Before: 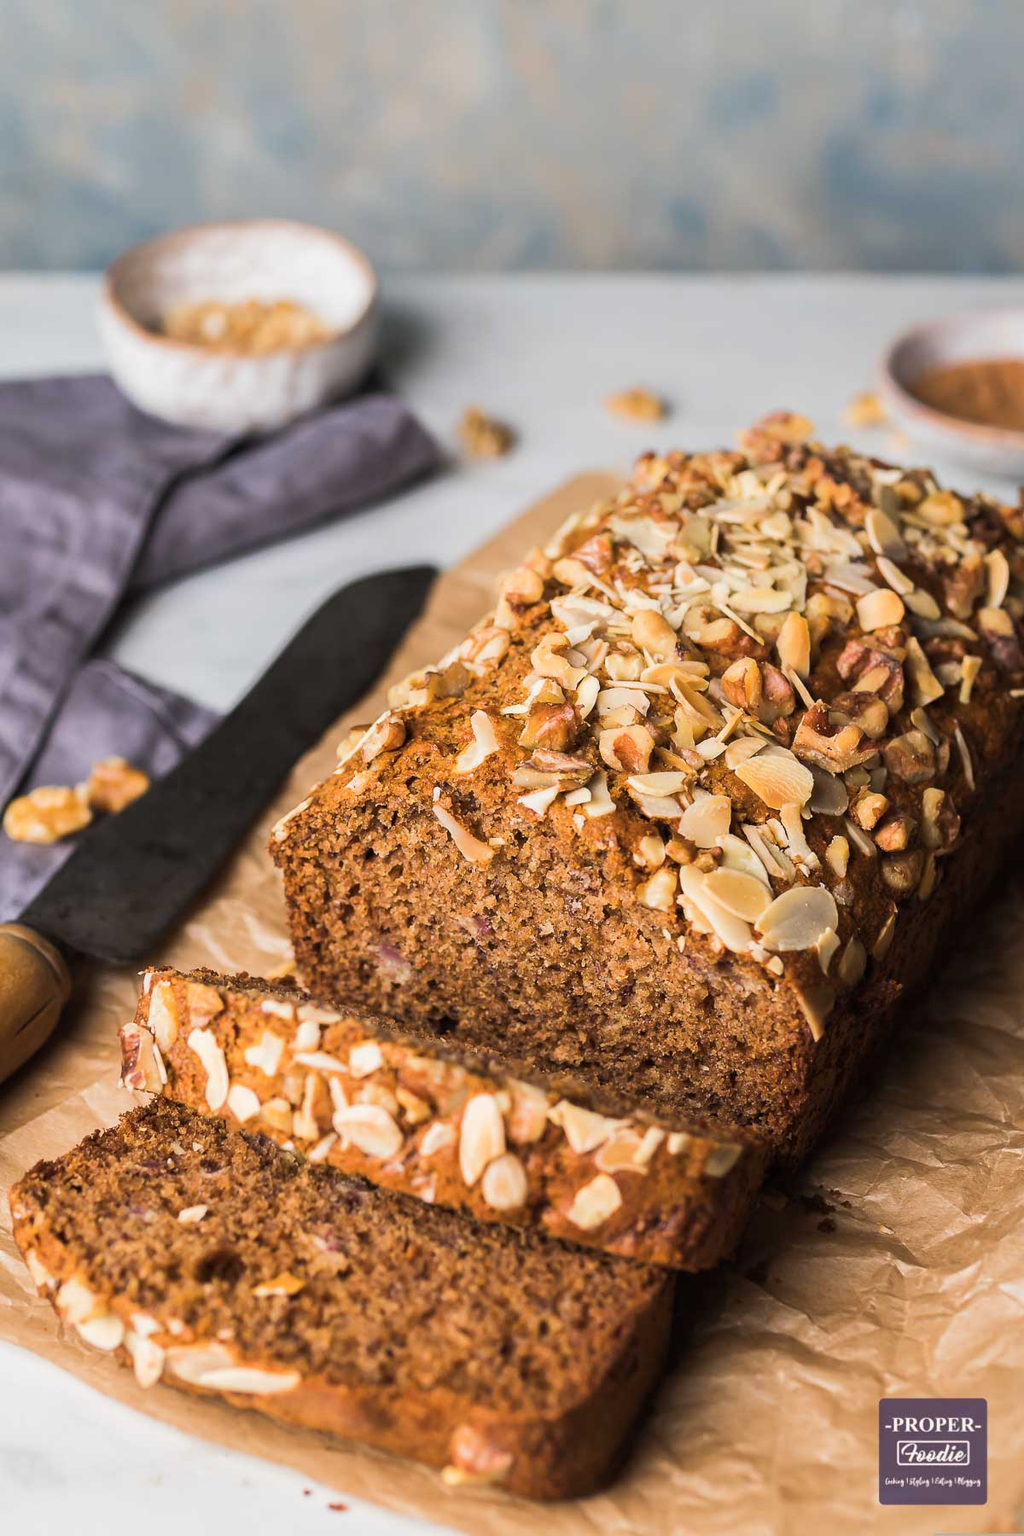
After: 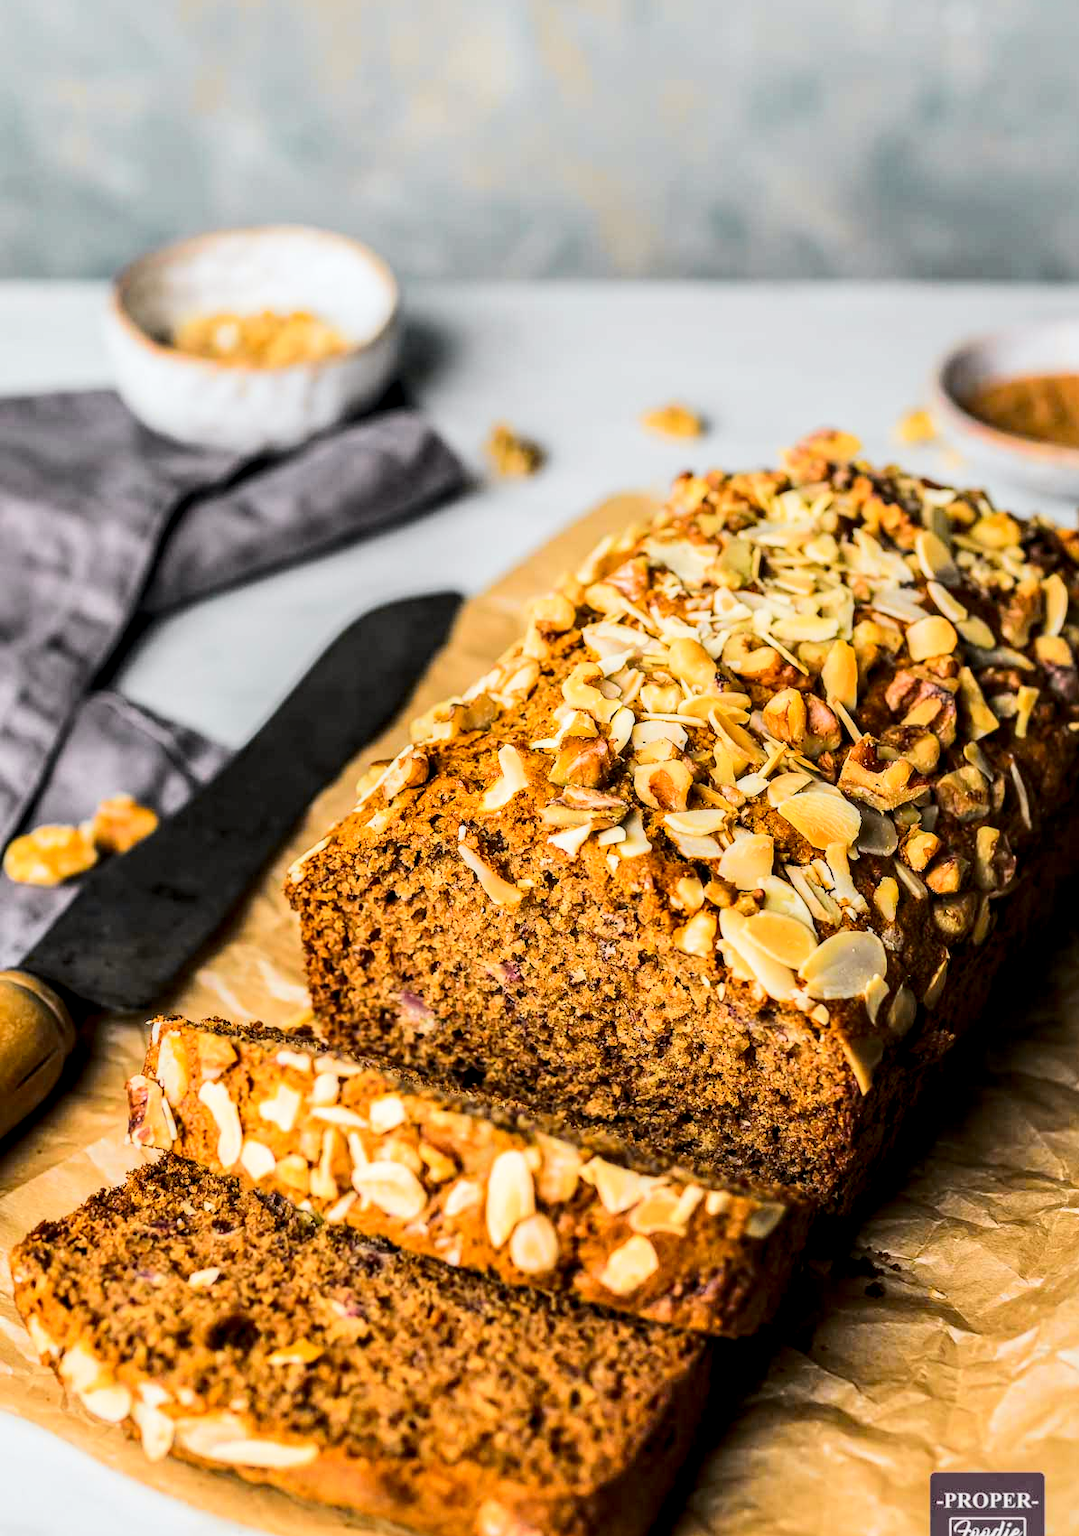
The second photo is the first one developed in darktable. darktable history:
crop: top 0.448%, right 0.264%, bottom 5.045%
tone curve: curves: ch0 [(0, 0) (0.11, 0.081) (0.256, 0.259) (0.398, 0.475) (0.498, 0.611) (0.65, 0.757) (0.835, 0.883) (1, 0.961)]; ch1 [(0, 0) (0.346, 0.307) (0.408, 0.369) (0.453, 0.457) (0.482, 0.479) (0.502, 0.498) (0.521, 0.51) (0.553, 0.554) (0.618, 0.65) (0.693, 0.727) (1, 1)]; ch2 [(0, 0) (0.366, 0.337) (0.434, 0.46) (0.485, 0.494) (0.5, 0.494) (0.511, 0.508) (0.537, 0.55) (0.579, 0.599) (0.621, 0.693) (1, 1)], color space Lab, independent channels, preserve colors none
local contrast: highlights 25%, detail 150%
contrast brightness saturation: contrast 0.07
